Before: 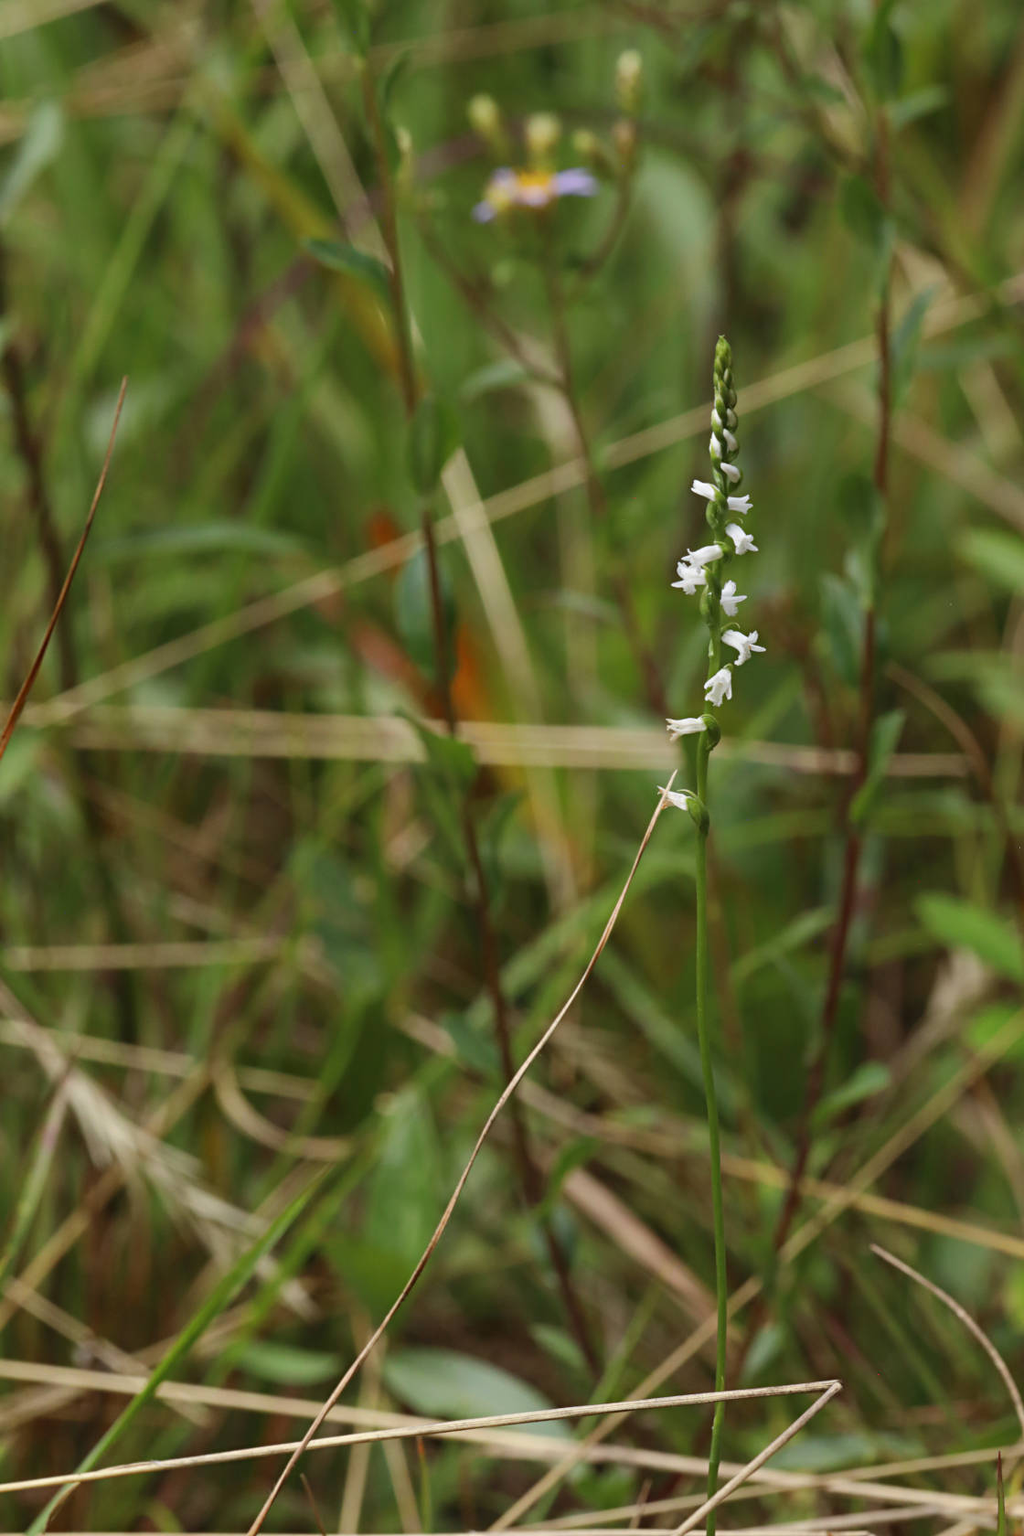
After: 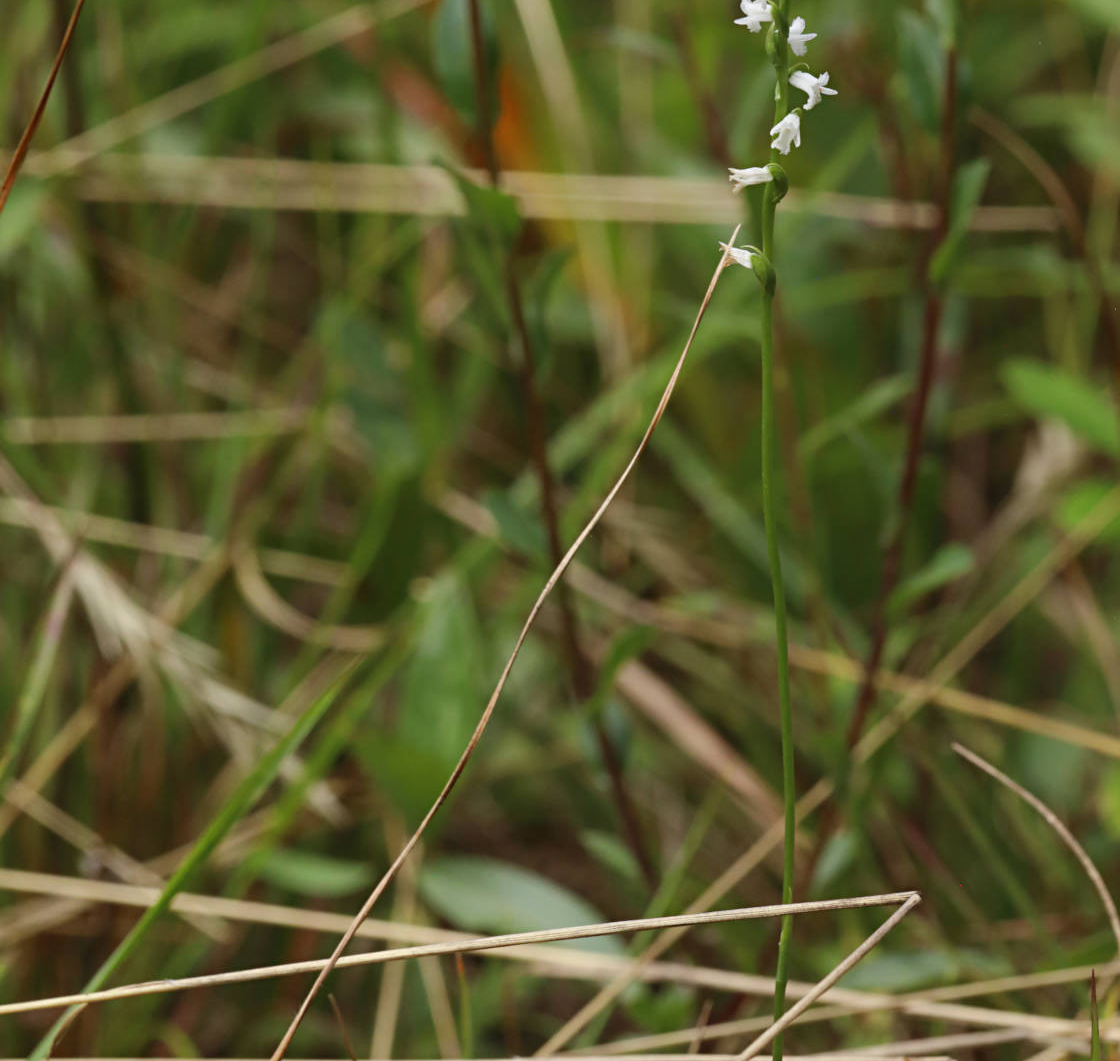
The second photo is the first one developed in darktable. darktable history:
crop and rotate: top 36.825%
